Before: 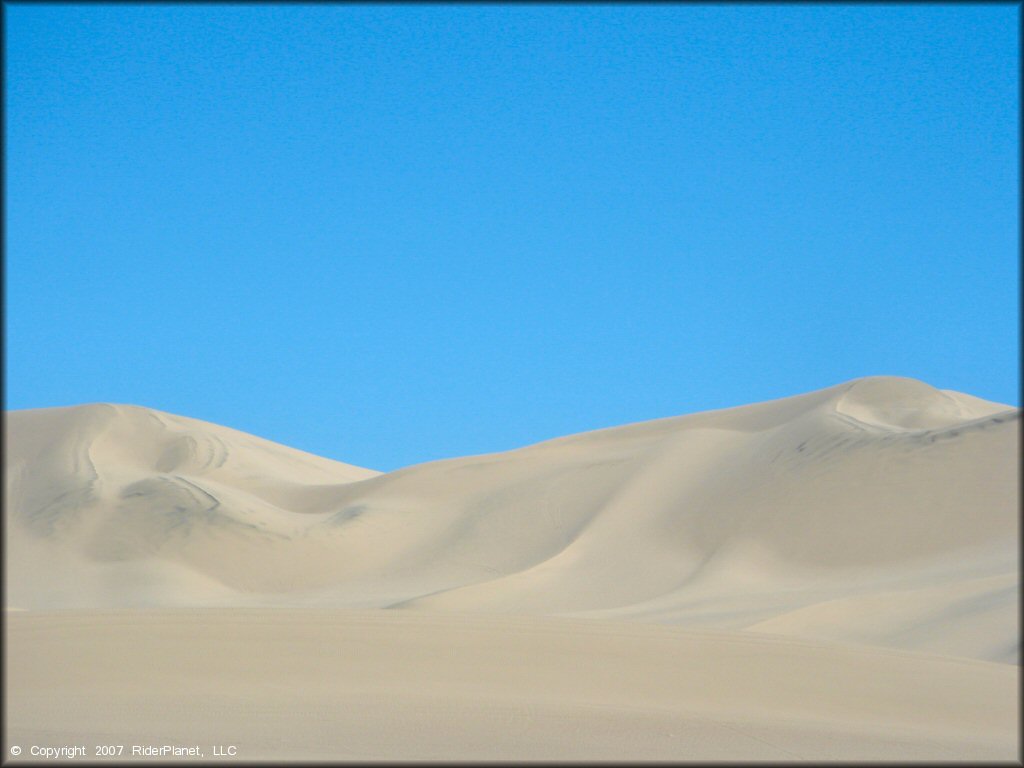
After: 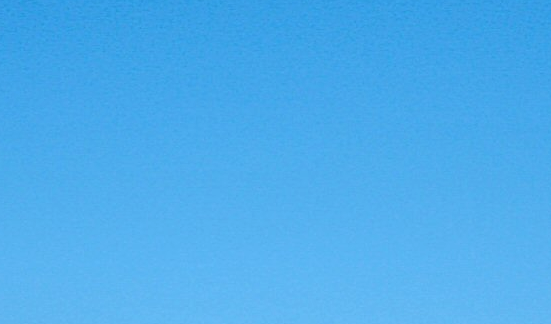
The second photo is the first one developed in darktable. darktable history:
crop: left 15.306%, top 9.065%, right 30.789%, bottom 48.638%
contrast brightness saturation: saturation -0.05
color balance: mode lift, gamma, gain (sRGB)
local contrast: shadows 94%
